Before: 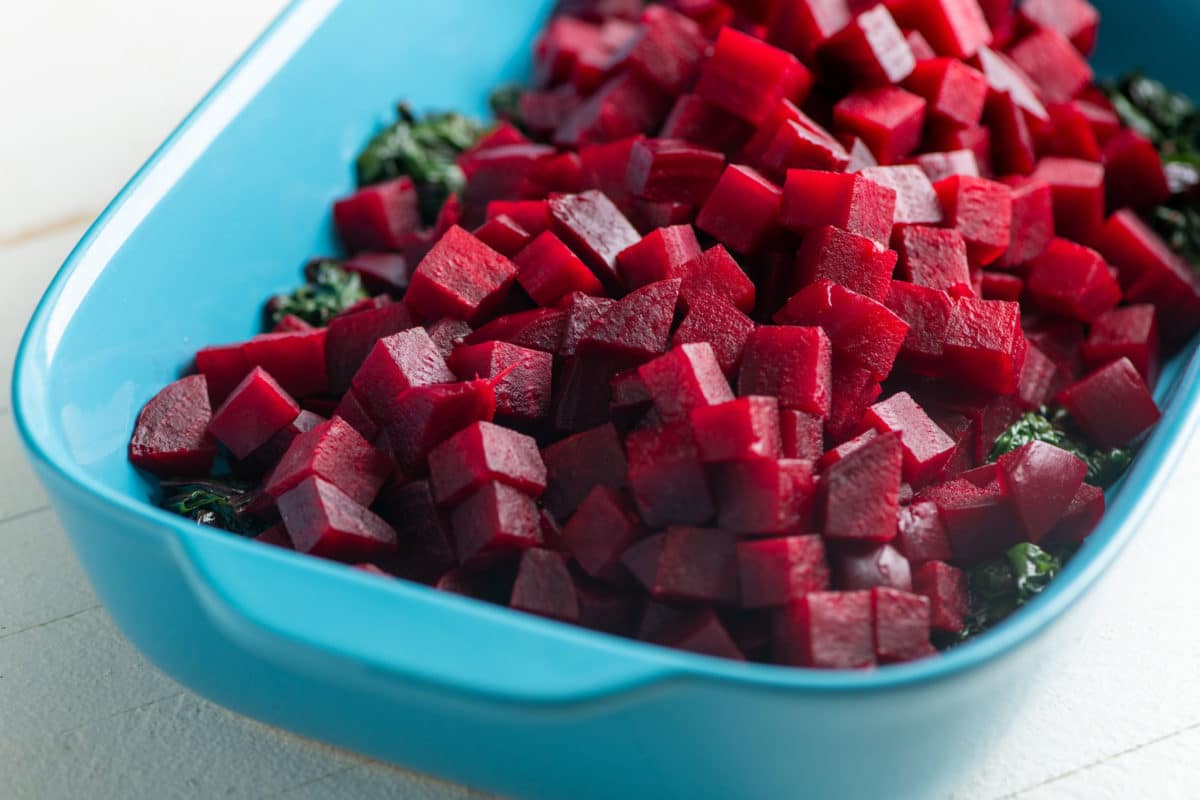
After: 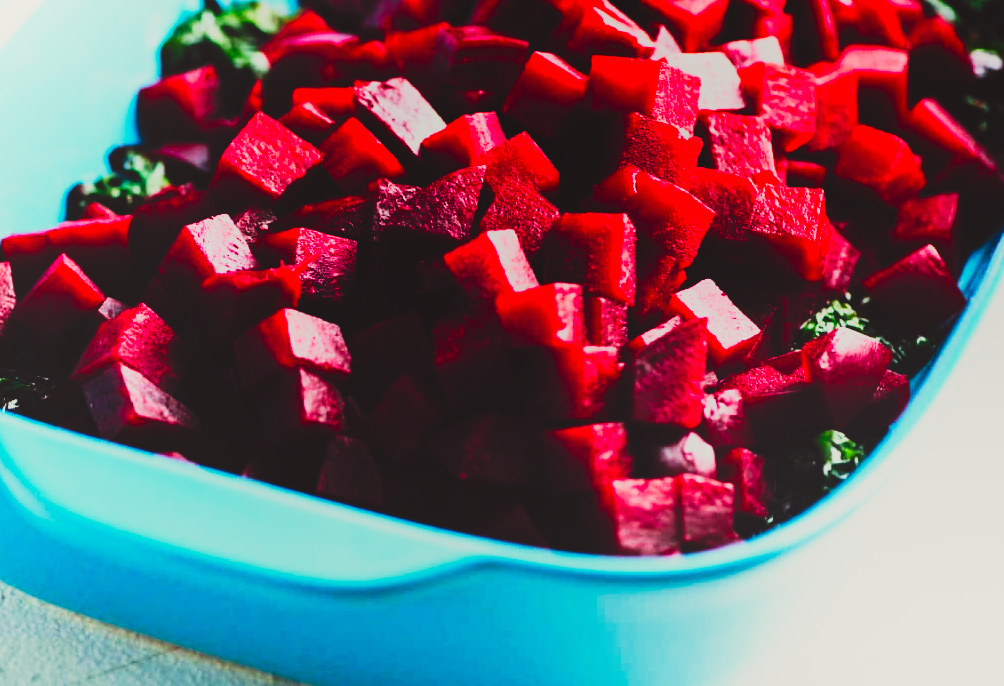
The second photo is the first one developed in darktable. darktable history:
tone equalizer: -8 EV -0.417 EV, -7 EV -0.389 EV, -6 EV -0.333 EV, -5 EV -0.222 EV, -3 EV 0.222 EV, -2 EV 0.333 EV, -1 EV 0.389 EV, +0 EV 0.417 EV, edges refinement/feathering 500, mask exposure compensation -1.57 EV, preserve details no
exposure: exposure -0.157 EV, compensate highlight preservation false
color correction: highlights a* -0.95, highlights b* 4.5, shadows a* 3.55
crop: left 16.315%, top 14.246%
local contrast: detail 70%
filmic rgb: black relative exposure -8.42 EV, white relative exposure 4.68 EV, hardness 3.82, color science v6 (2022)
contrast brightness saturation: contrast 0.2, brightness 0.16, saturation 0.22
tone curve: curves: ch0 [(0, 0) (0.003, 0.003) (0.011, 0.006) (0.025, 0.01) (0.044, 0.015) (0.069, 0.02) (0.1, 0.027) (0.136, 0.036) (0.177, 0.05) (0.224, 0.07) (0.277, 0.12) (0.335, 0.208) (0.399, 0.334) (0.468, 0.473) (0.543, 0.636) (0.623, 0.795) (0.709, 0.907) (0.801, 0.97) (0.898, 0.989) (1, 1)], preserve colors none
